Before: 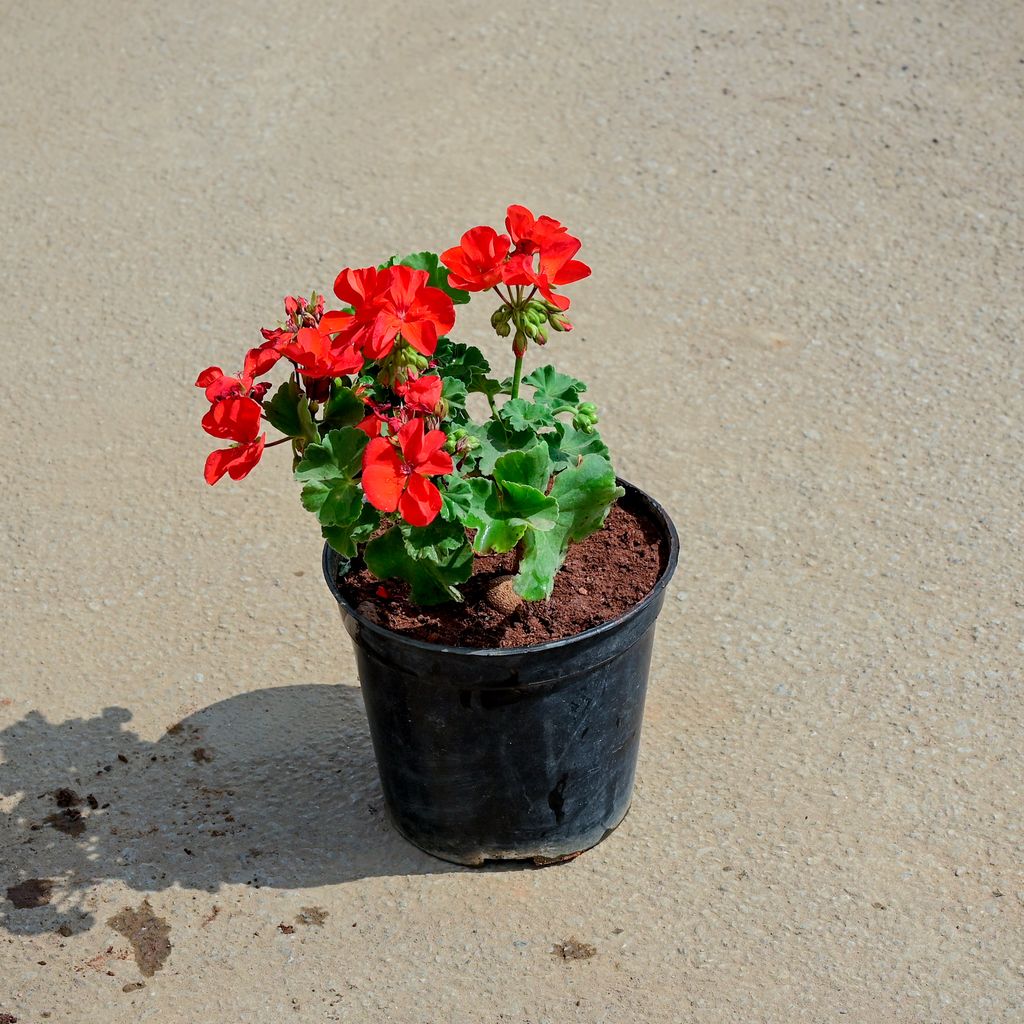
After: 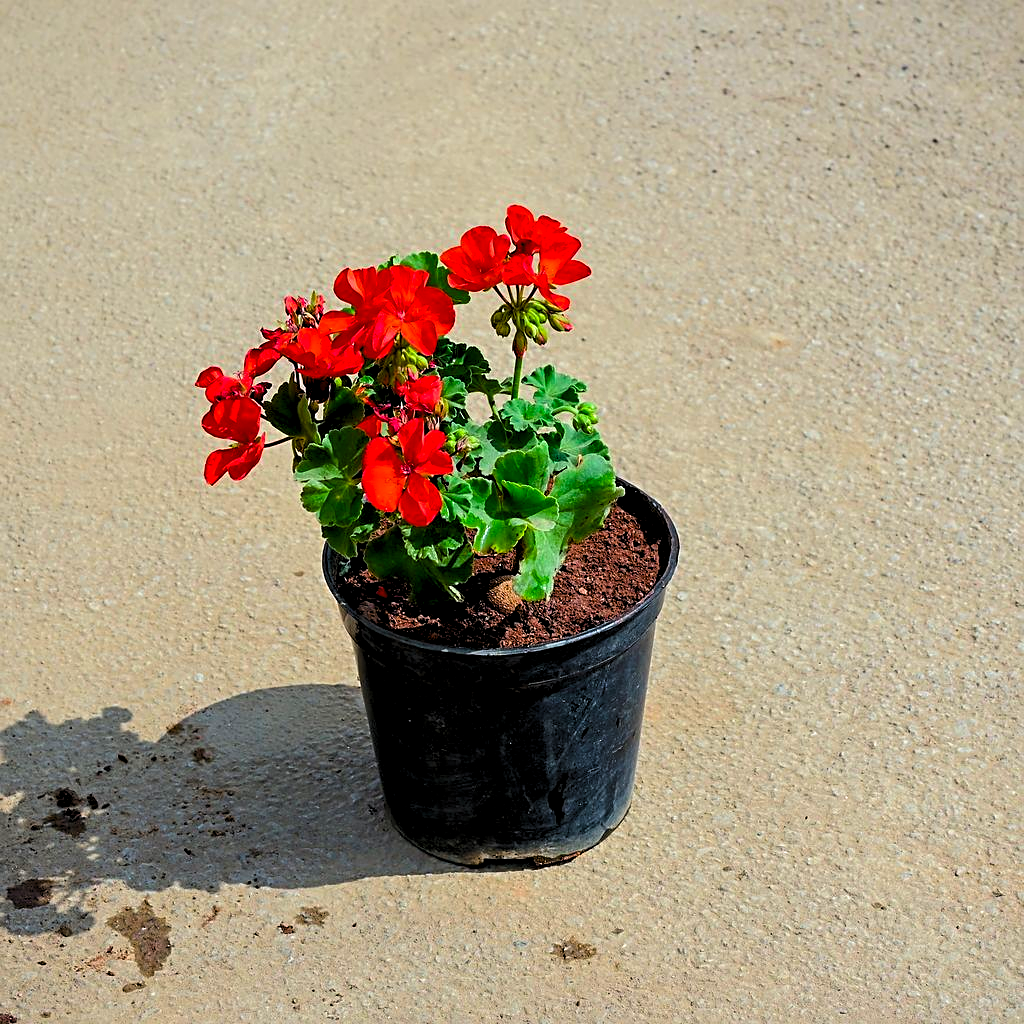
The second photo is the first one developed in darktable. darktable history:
color balance rgb: linear chroma grading › global chroma 6.901%, perceptual saturation grading › global saturation 25.668%, global vibrance 20%
exposure: compensate exposure bias true, compensate highlight preservation false
sharpen: on, module defaults
levels: levels [0.062, 0.494, 0.925]
